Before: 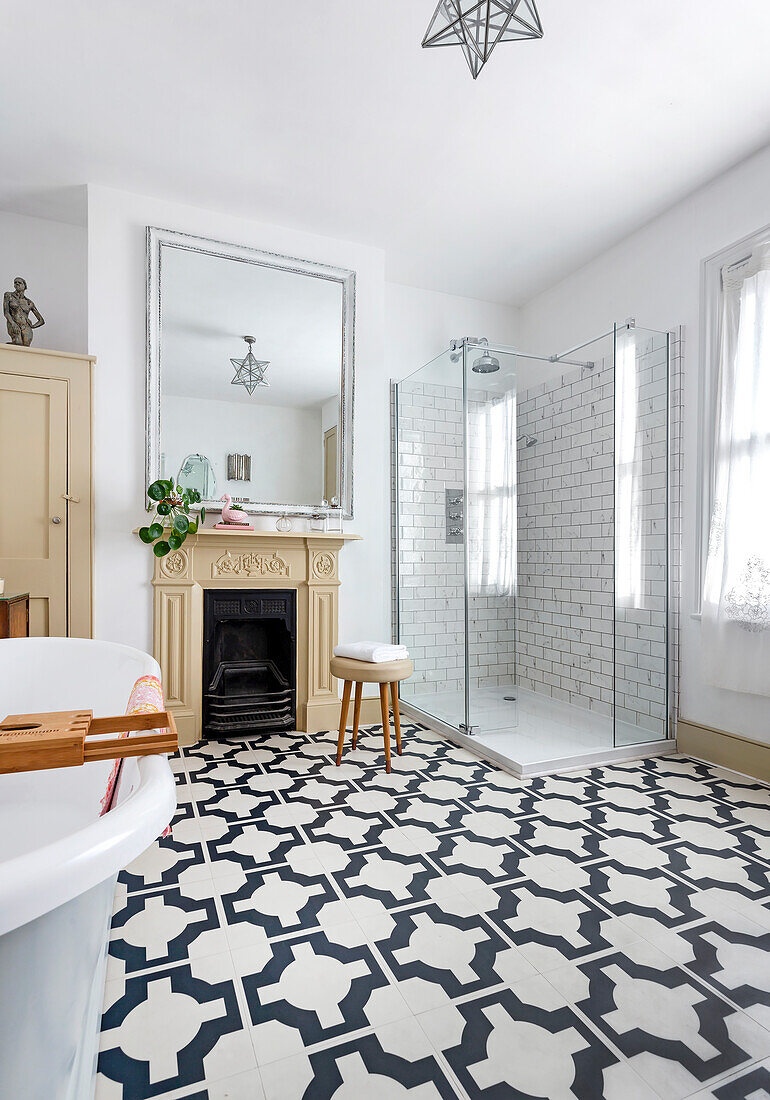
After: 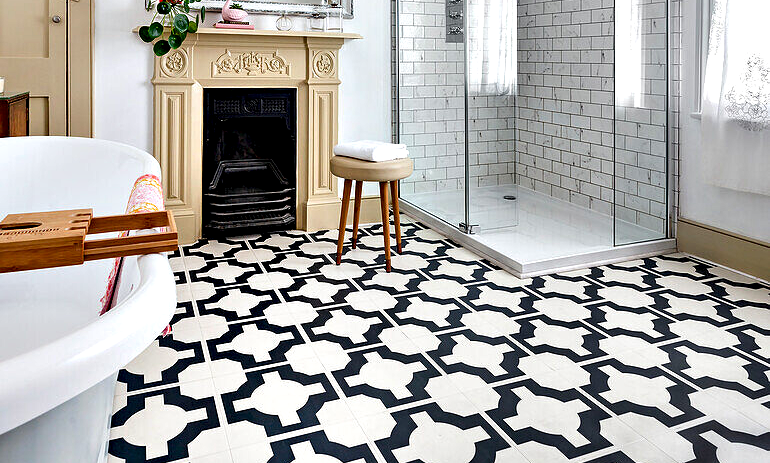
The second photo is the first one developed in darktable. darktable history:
crop: top 45.589%, bottom 12.249%
contrast equalizer: y [[0.6 ×6], [0.55 ×6], [0 ×6], [0 ×6], [0 ×6]]
